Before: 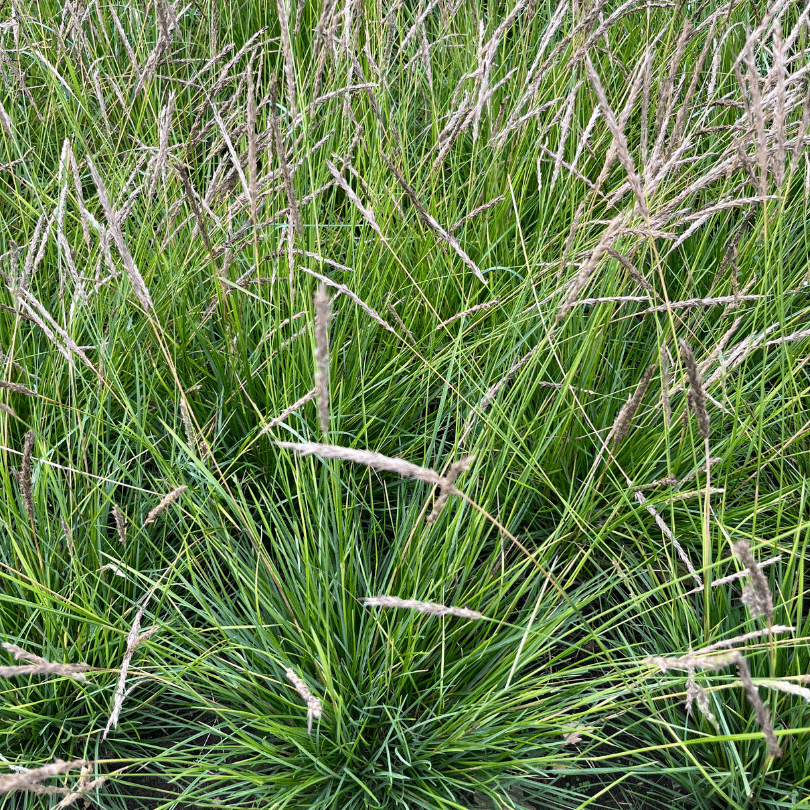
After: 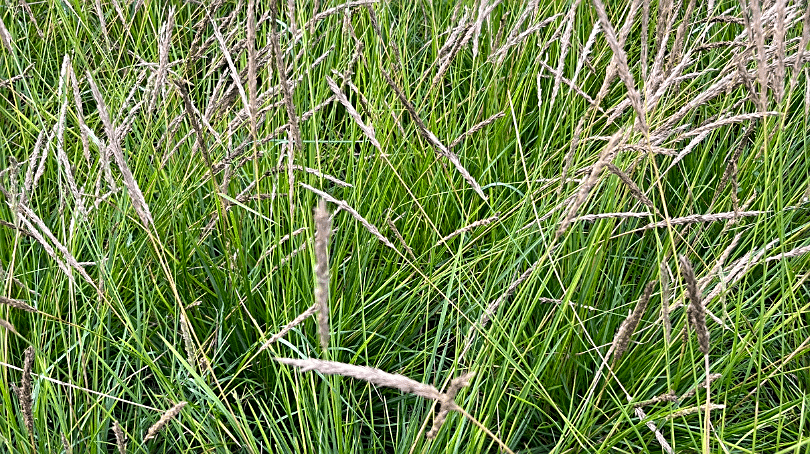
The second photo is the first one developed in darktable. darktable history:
sharpen: on, module defaults
color correction: highlights a* 0.789, highlights b* 2.84, saturation 1.09
crop and rotate: top 10.419%, bottom 33.413%
